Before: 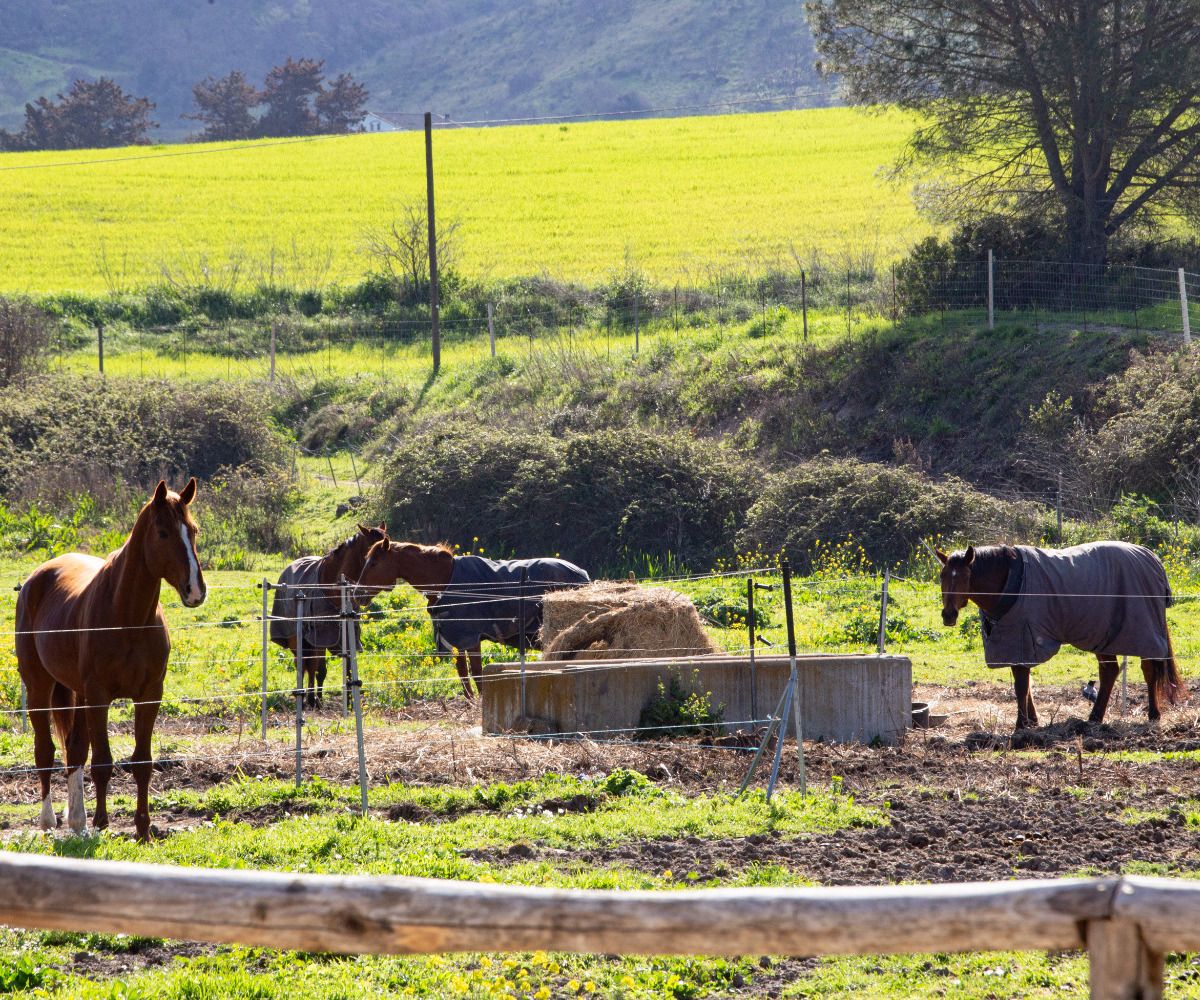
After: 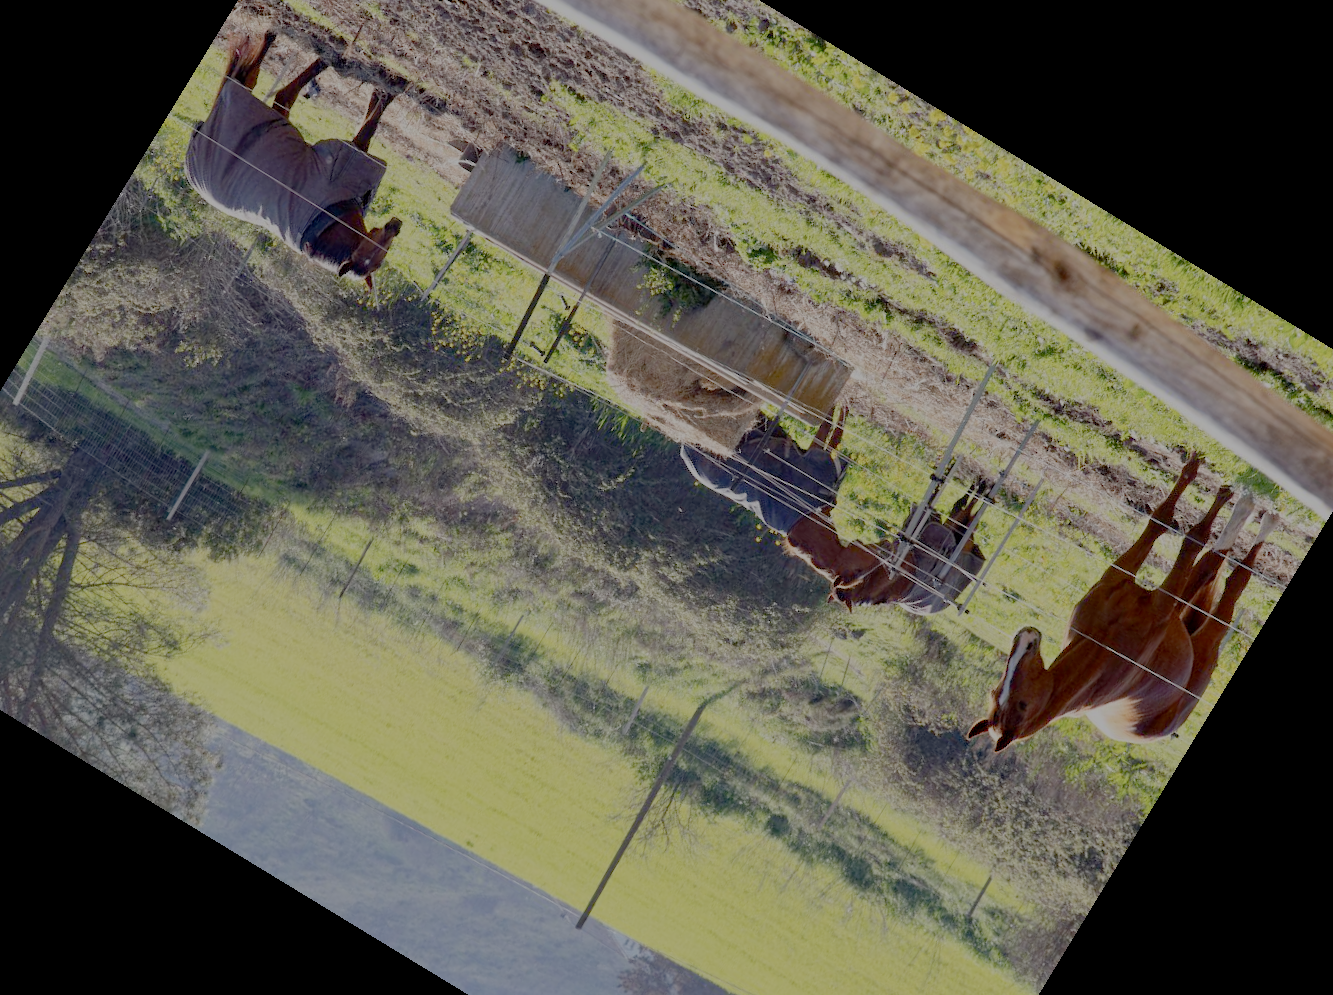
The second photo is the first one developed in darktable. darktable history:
crop and rotate: angle 148.68°, left 9.111%, top 15.603%, right 4.588%, bottom 17.041%
filmic rgb: white relative exposure 8 EV, threshold 3 EV, structure ↔ texture 100%, target black luminance 0%, hardness 2.44, latitude 76.53%, contrast 0.562, shadows ↔ highlights balance 0%, preserve chrominance no, color science v4 (2020), iterations of high-quality reconstruction 10, type of noise poissonian, enable highlight reconstruction true
